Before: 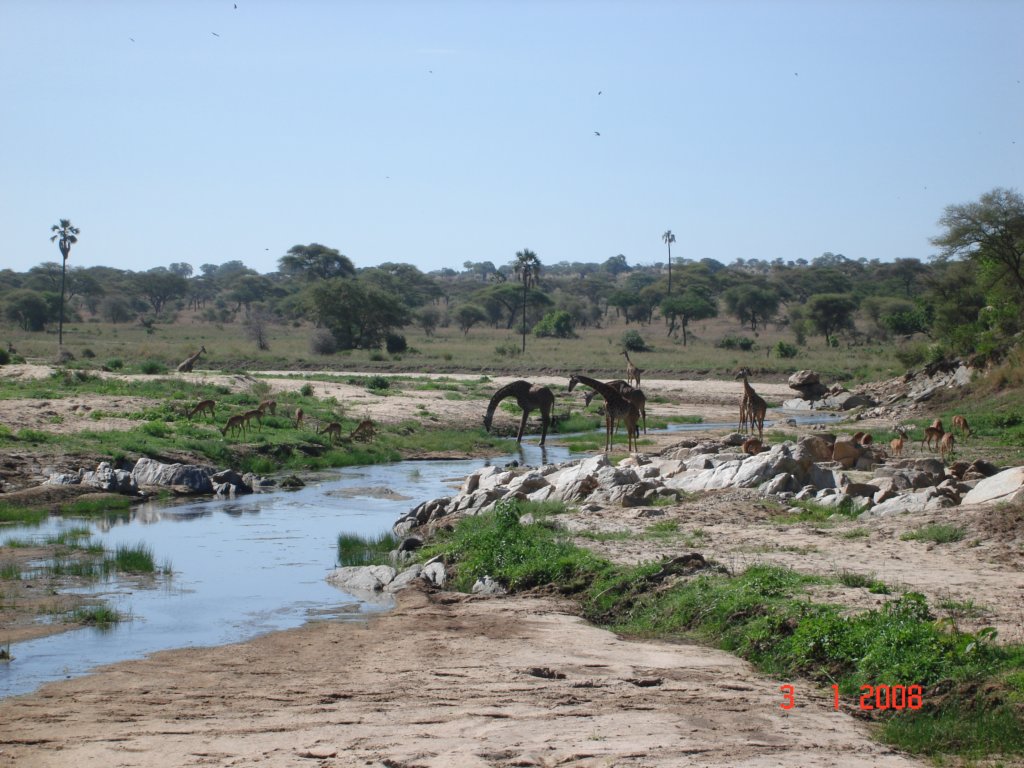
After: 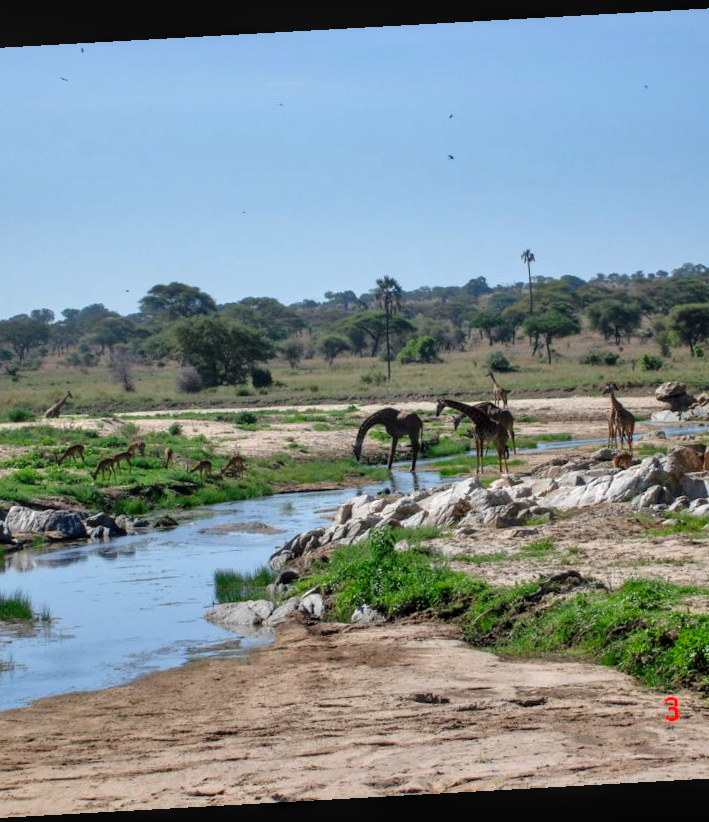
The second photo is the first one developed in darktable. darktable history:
crop and rotate: left 14.385%, right 18.948%
rotate and perspective: rotation -3.18°, automatic cropping off
contrast brightness saturation: brightness -0.02, saturation 0.35
local contrast: detail 130%
exposure: exposure -0.116 EV, compensate exposure bias true, compensate highlight preservation false
tone equalizer: -8 EV 0.001 EV, -7 EV -0.004 EV, -6 EV 0.009 EV, -5 EV 0.032 EV, -4 EV 0.276 EV, -3 EV 0.644 EV, -2 EV 0.584 EV, -1 EV 0.187 EV, +0 EV 0.024 EV
shadows and highlights: radius 108.52, shadows 44.07, highlights -67.8, low approximation 0.01, soften with gaussian
